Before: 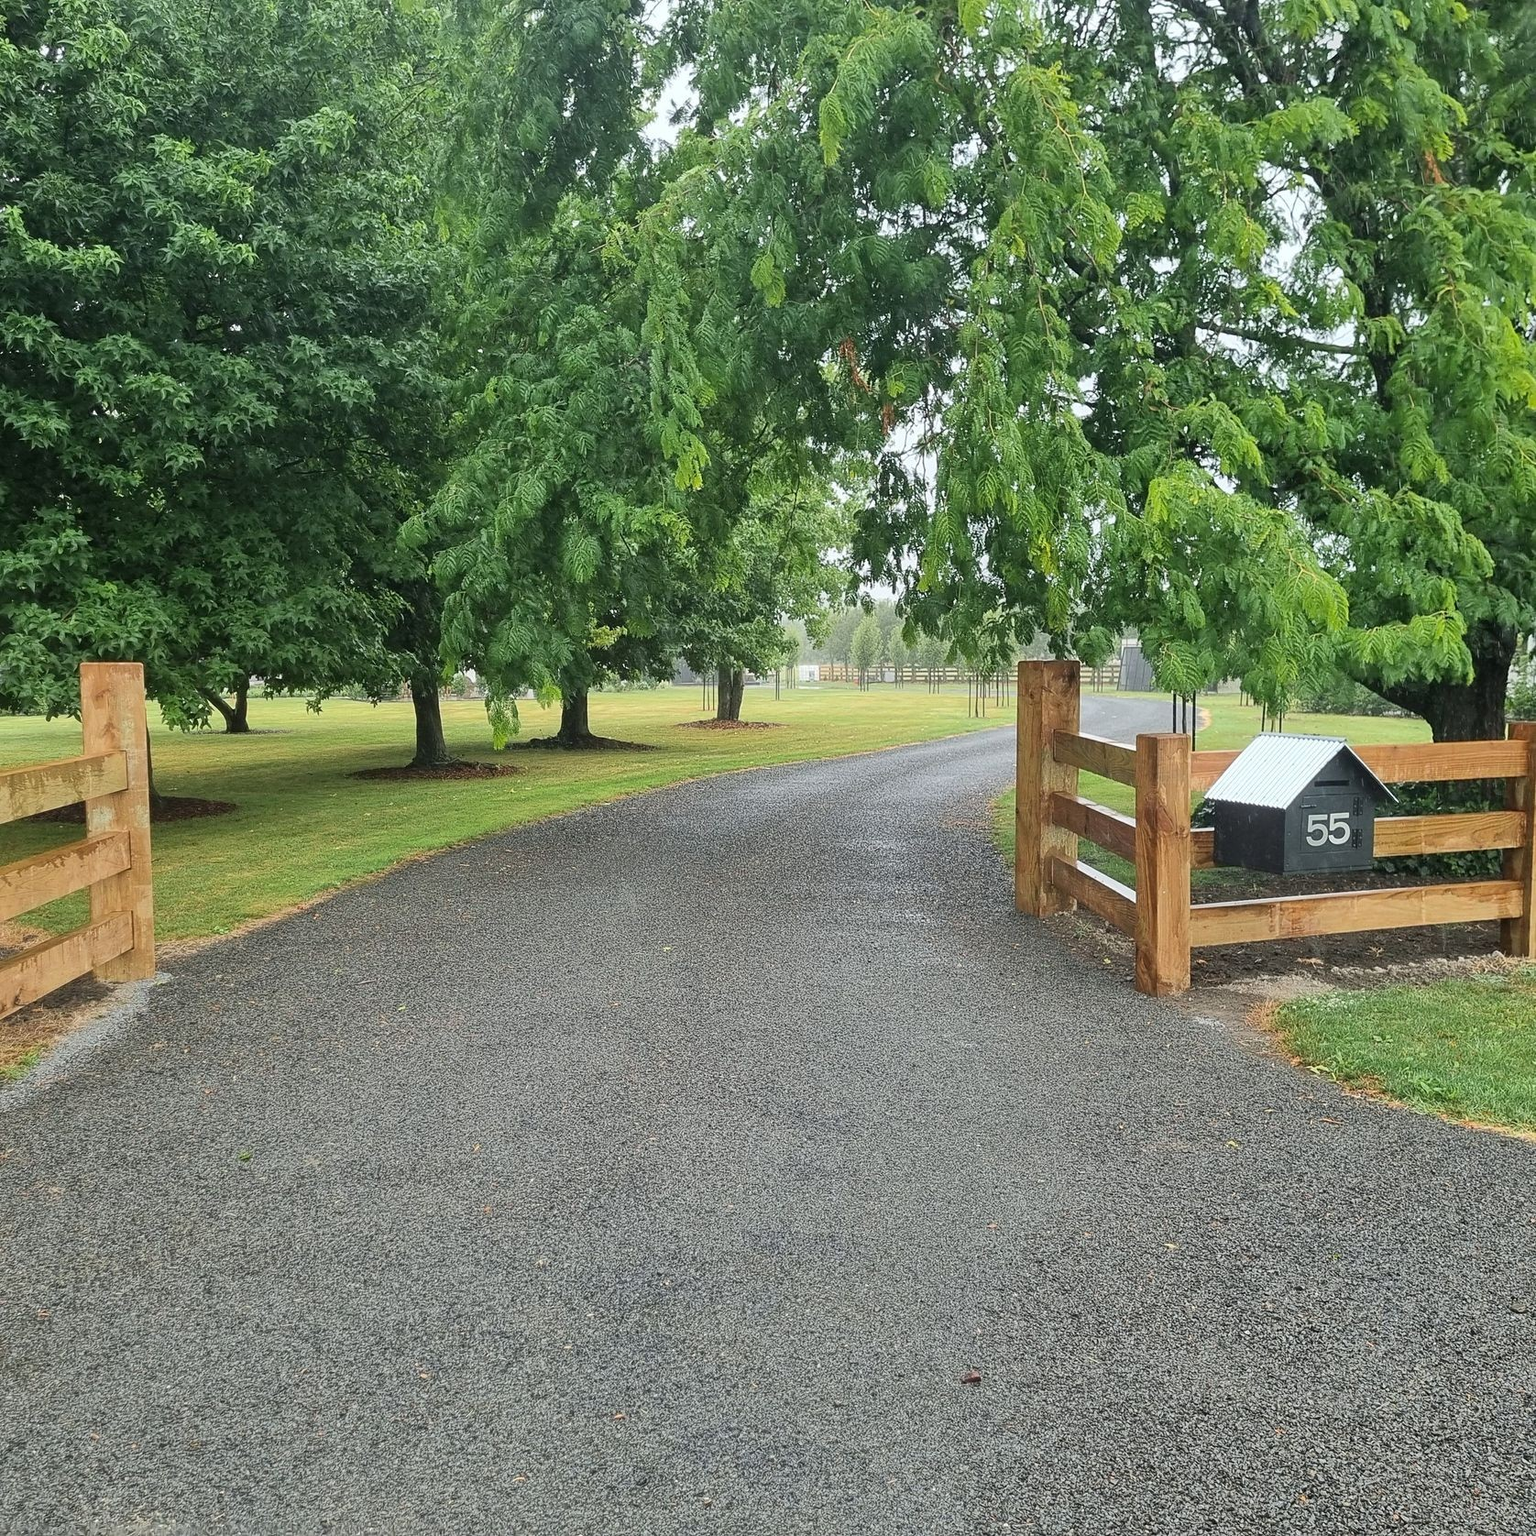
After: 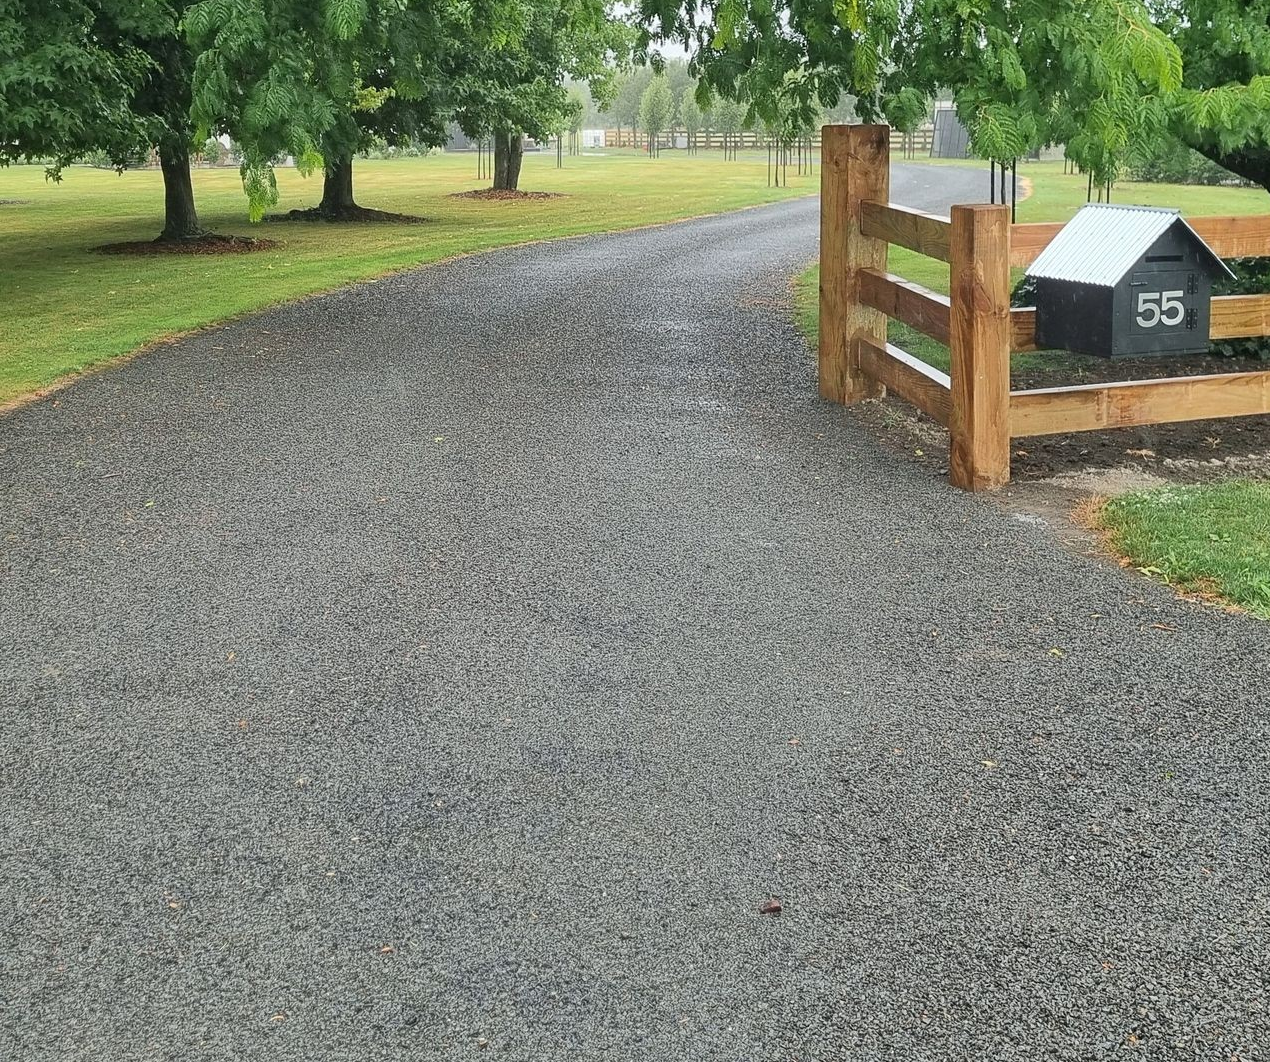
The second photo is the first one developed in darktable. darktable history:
crop and rotate: left 17.293%, top 35.605%, right 6.898%, bottom 1.018%
